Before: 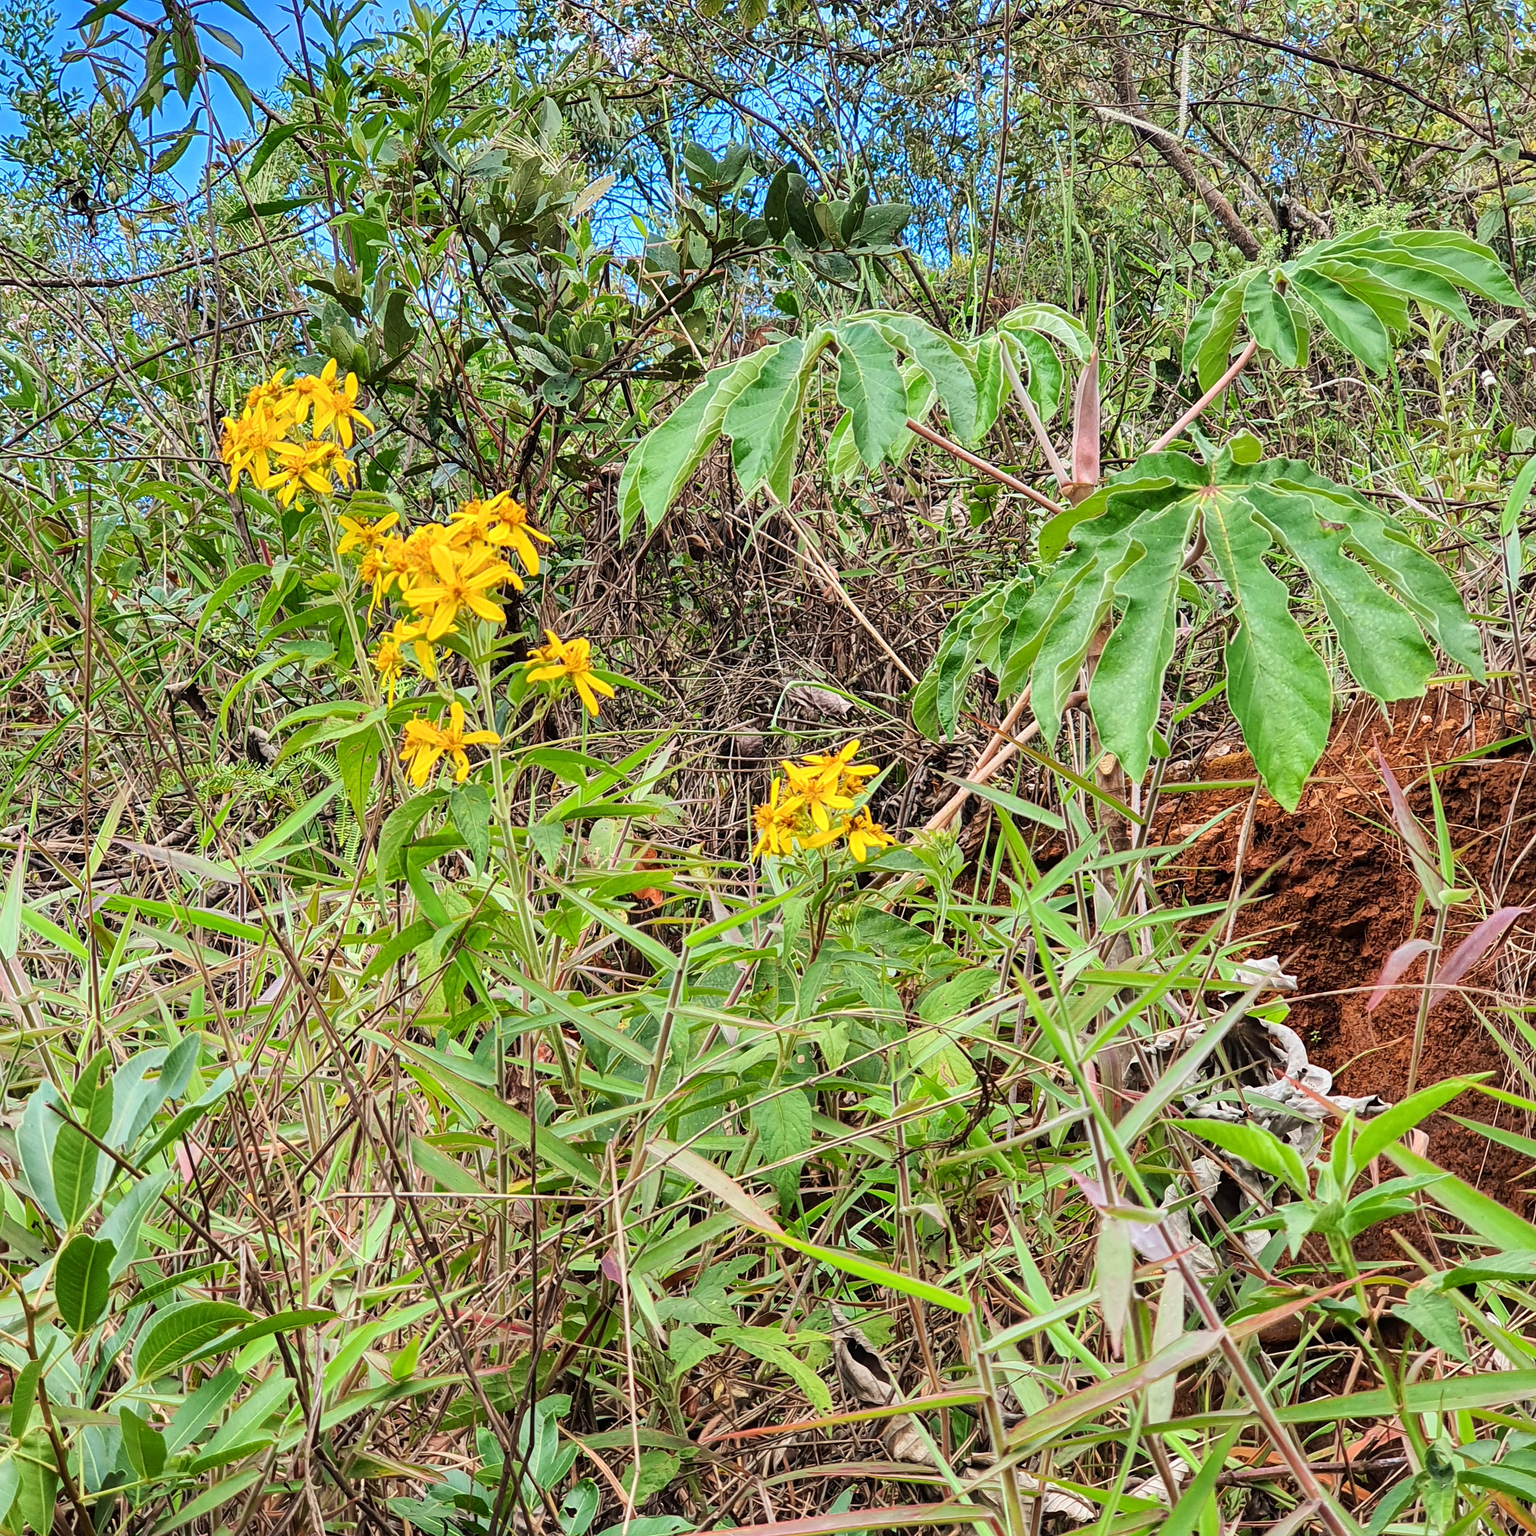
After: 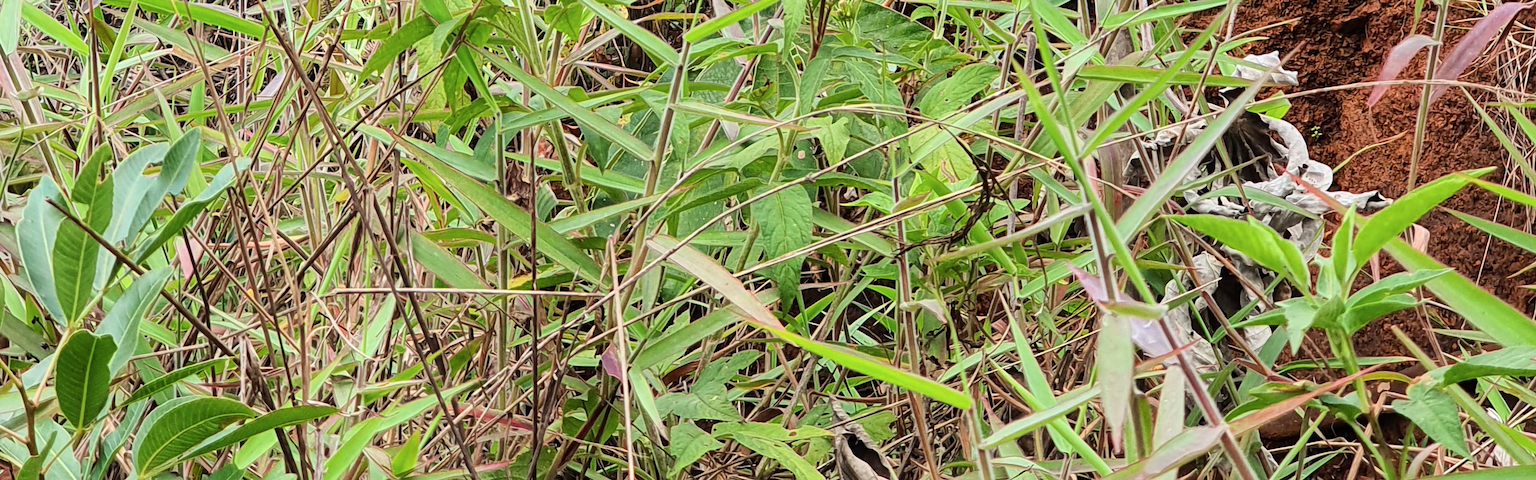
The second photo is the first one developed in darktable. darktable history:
crop and rotate: top 58.953%, bottom 9.746%
contrast brightness saturation: saturation -0.056
